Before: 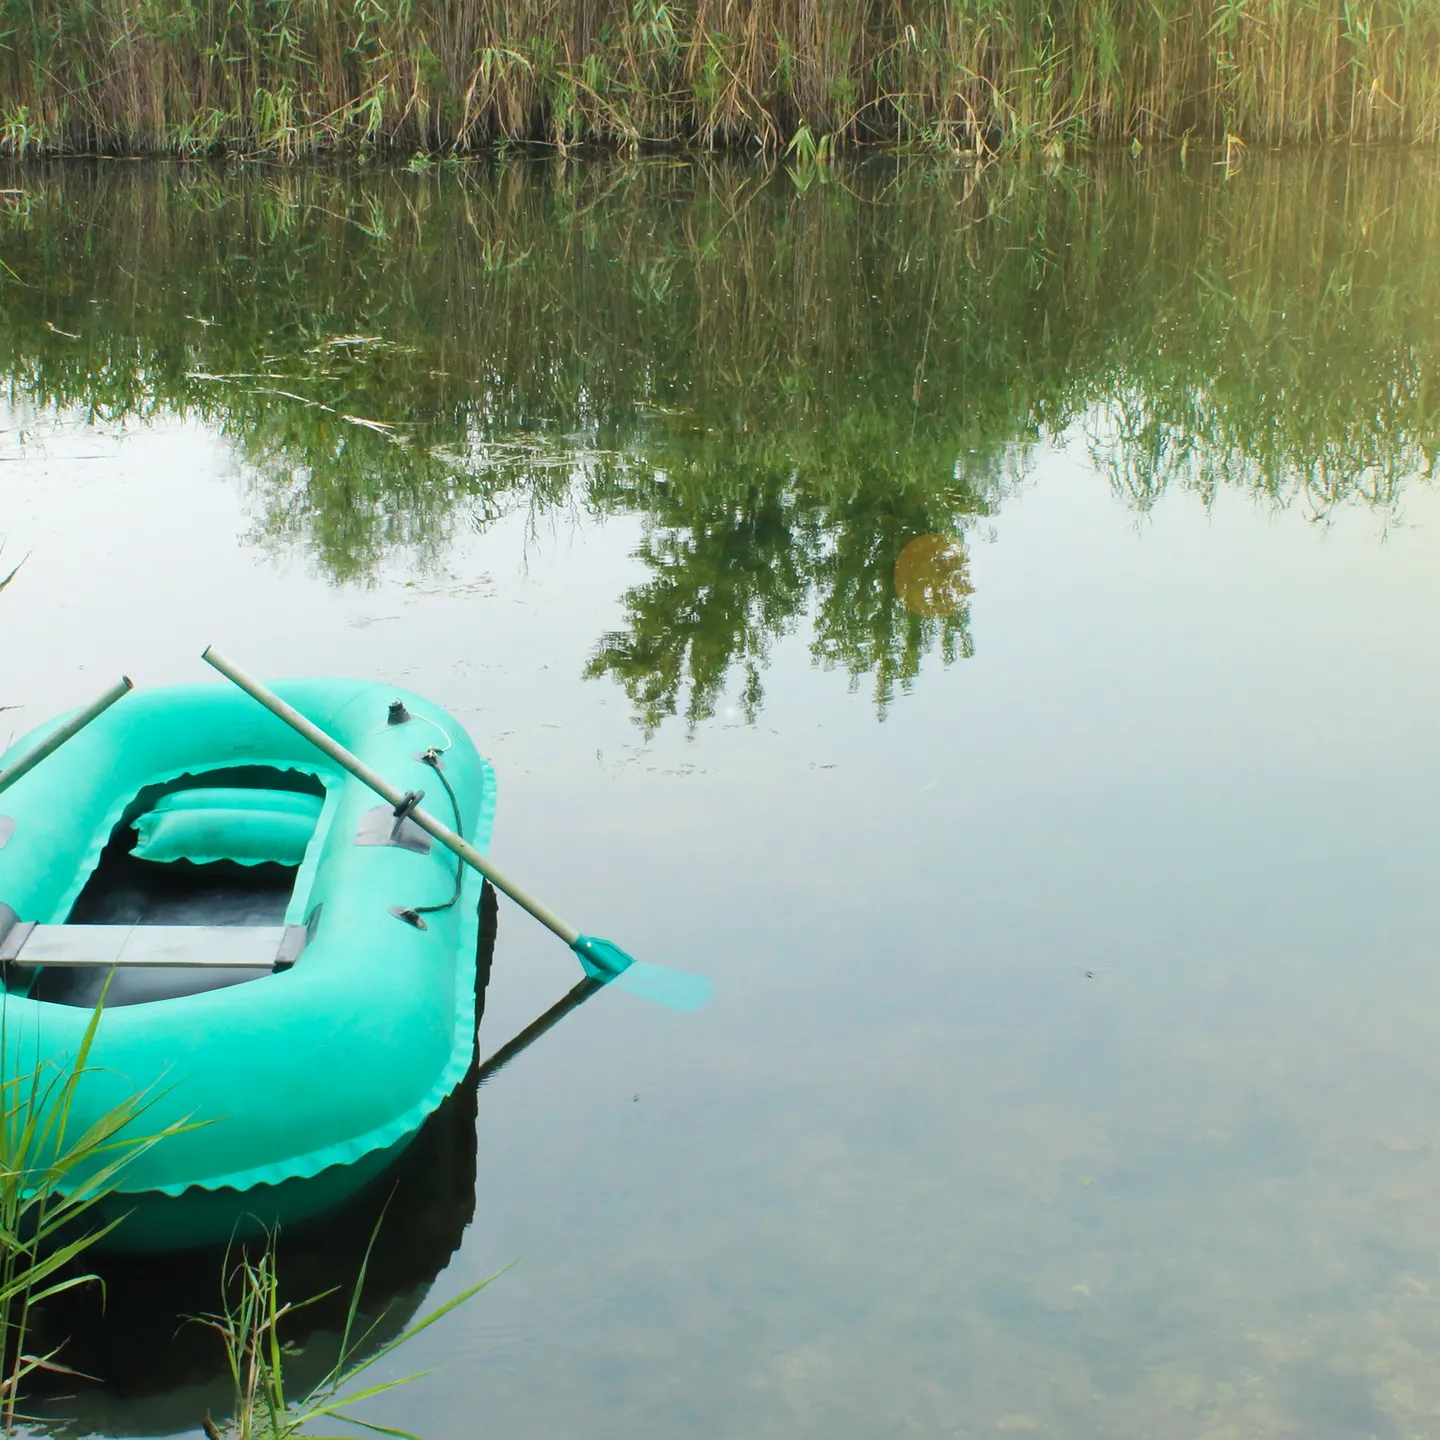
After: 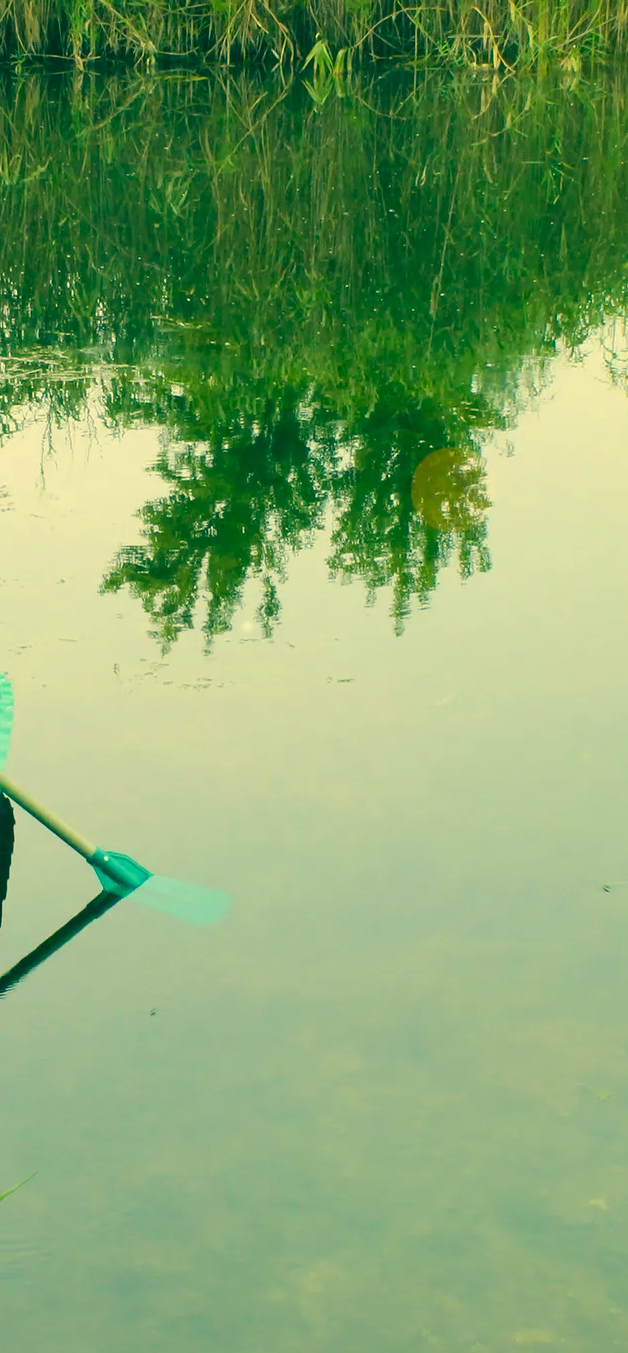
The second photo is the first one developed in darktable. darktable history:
crop: left 33.569%, top 5.979%, right 22.807%
color correction: highlights a* 1.8, highlights b* 34.17, shadows a* -37.22, shadows b* -5.64
